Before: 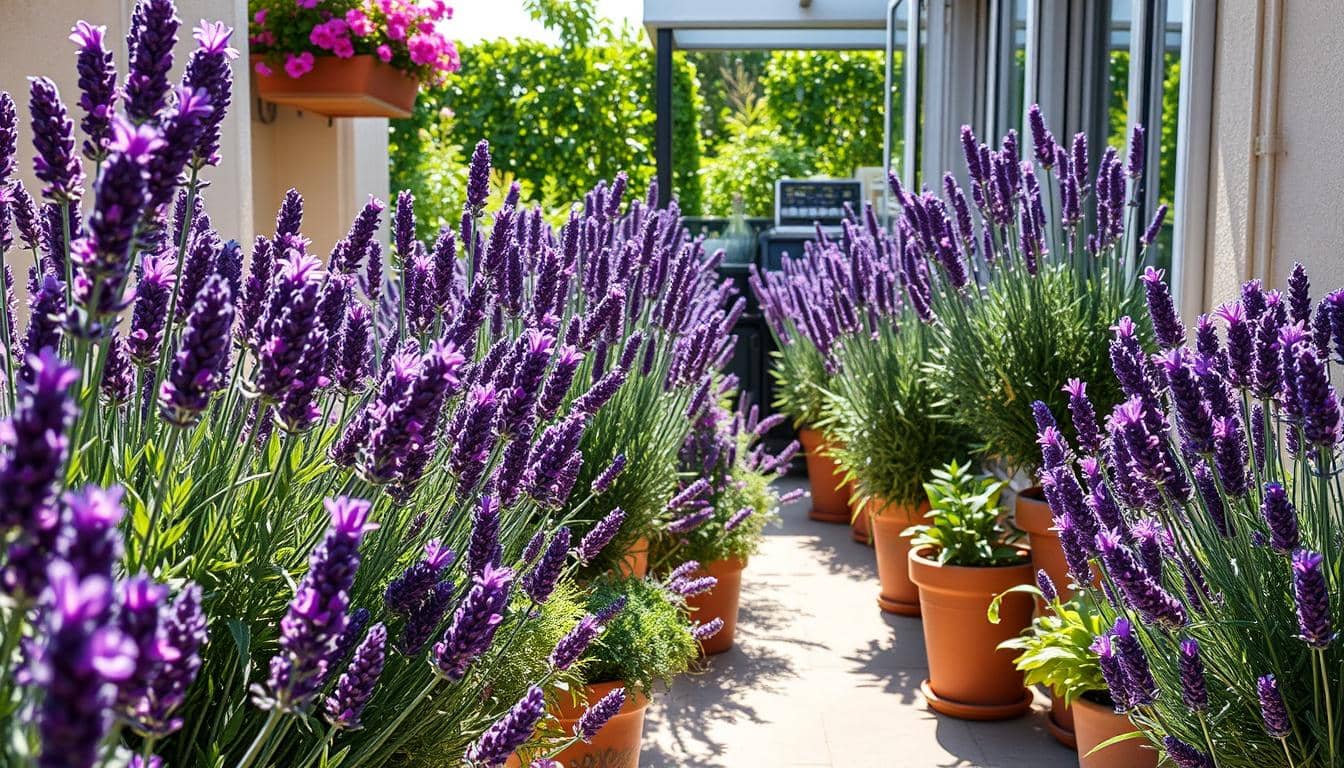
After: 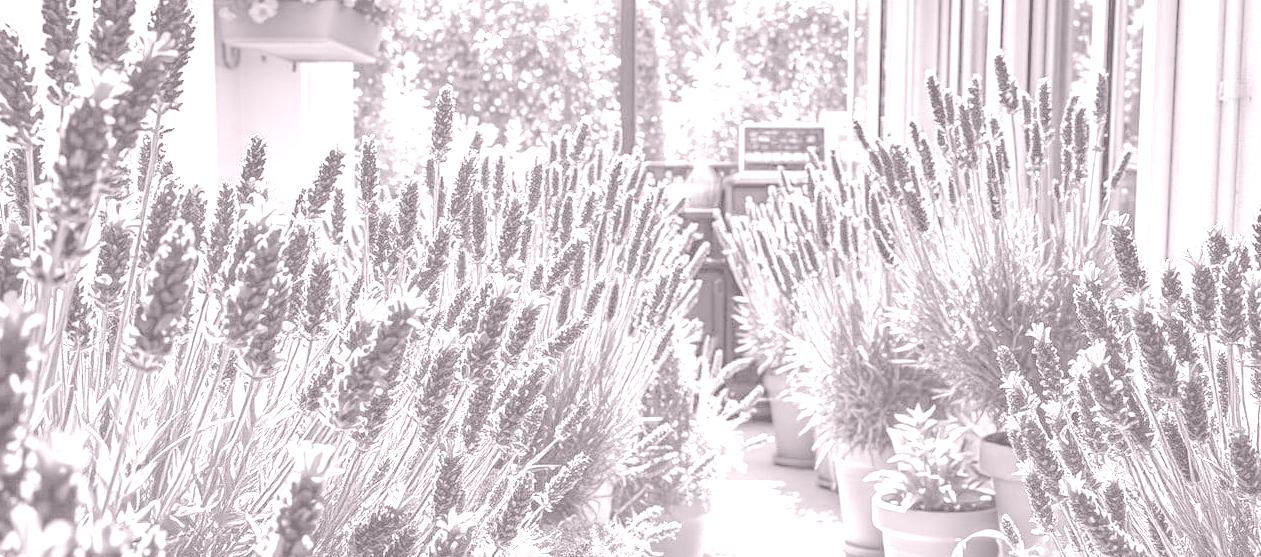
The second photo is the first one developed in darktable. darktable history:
exposure: exposure 0.367 EV, compensate highlight preservation false
crop: left 2.737%, top 7.287%, right 3.421%, bottom 20.179%
haze removal: compatibility mode true, adaptive false
color balance rgb: shadows lift › chroma 1%, shadows lift › hue 113°, highlights gain › chroma 0.2%, highlights gain › hue 333°, perceptual saturation grading › global saturation 20%, perceptual saturation grading › highlights -50%, perceptual saturation grading › shadows 25%, contrast -30%
local contrast: on, module defaults
colorize: hue 25.2°, saturation 83%, source mix 82%, lightness 79%, version 1
